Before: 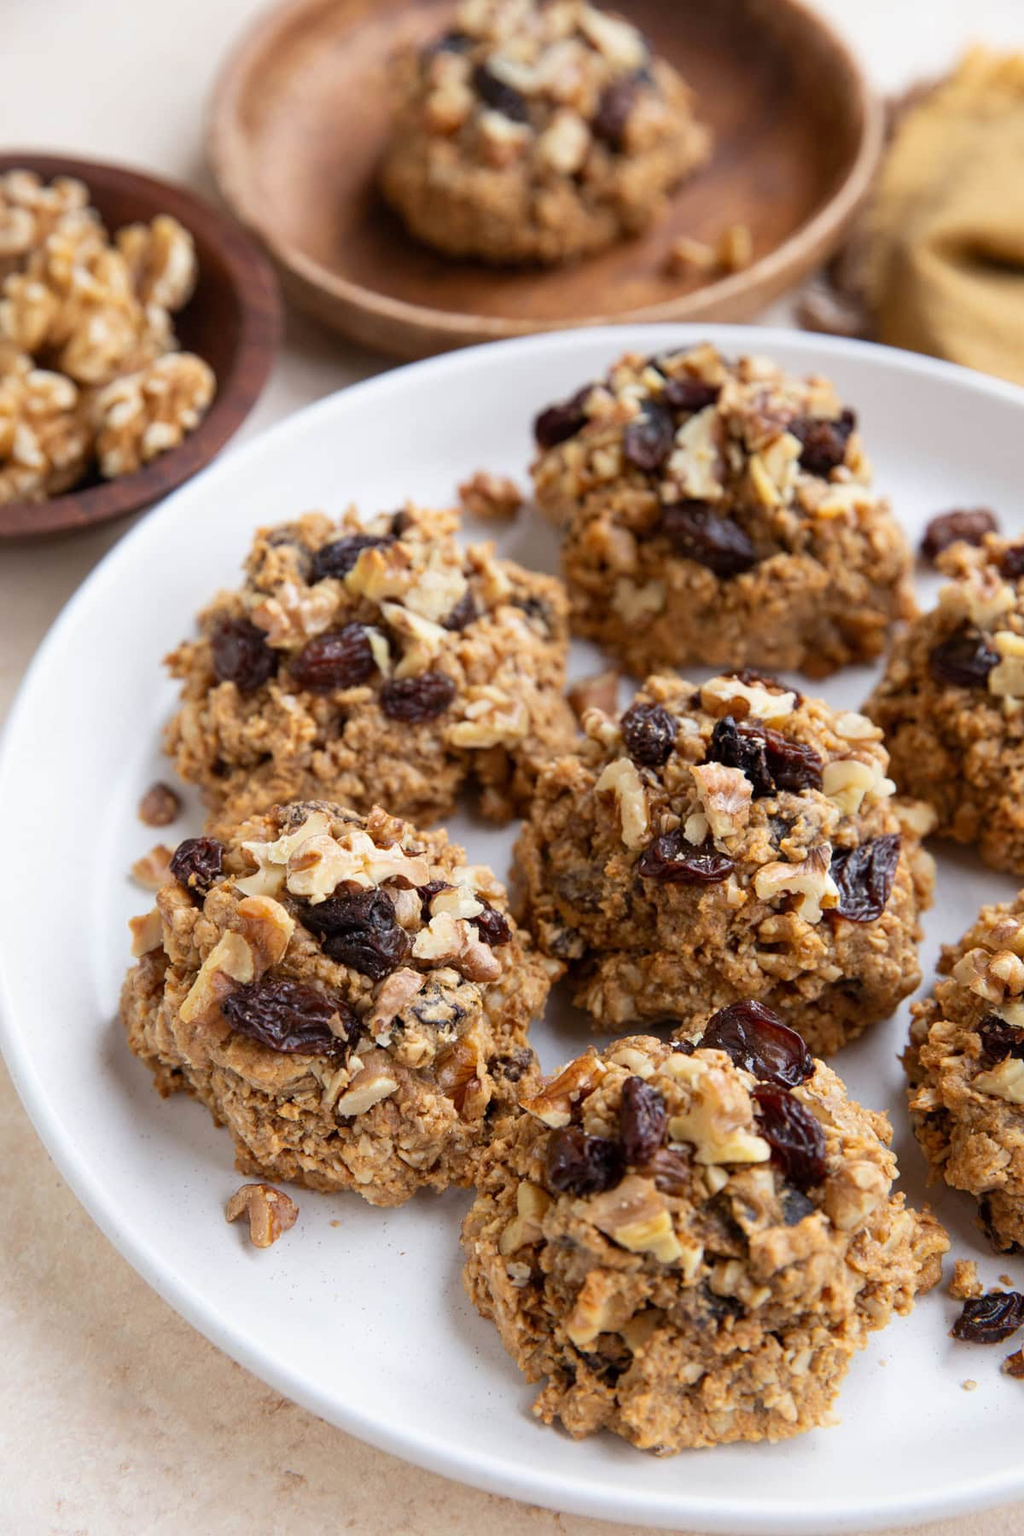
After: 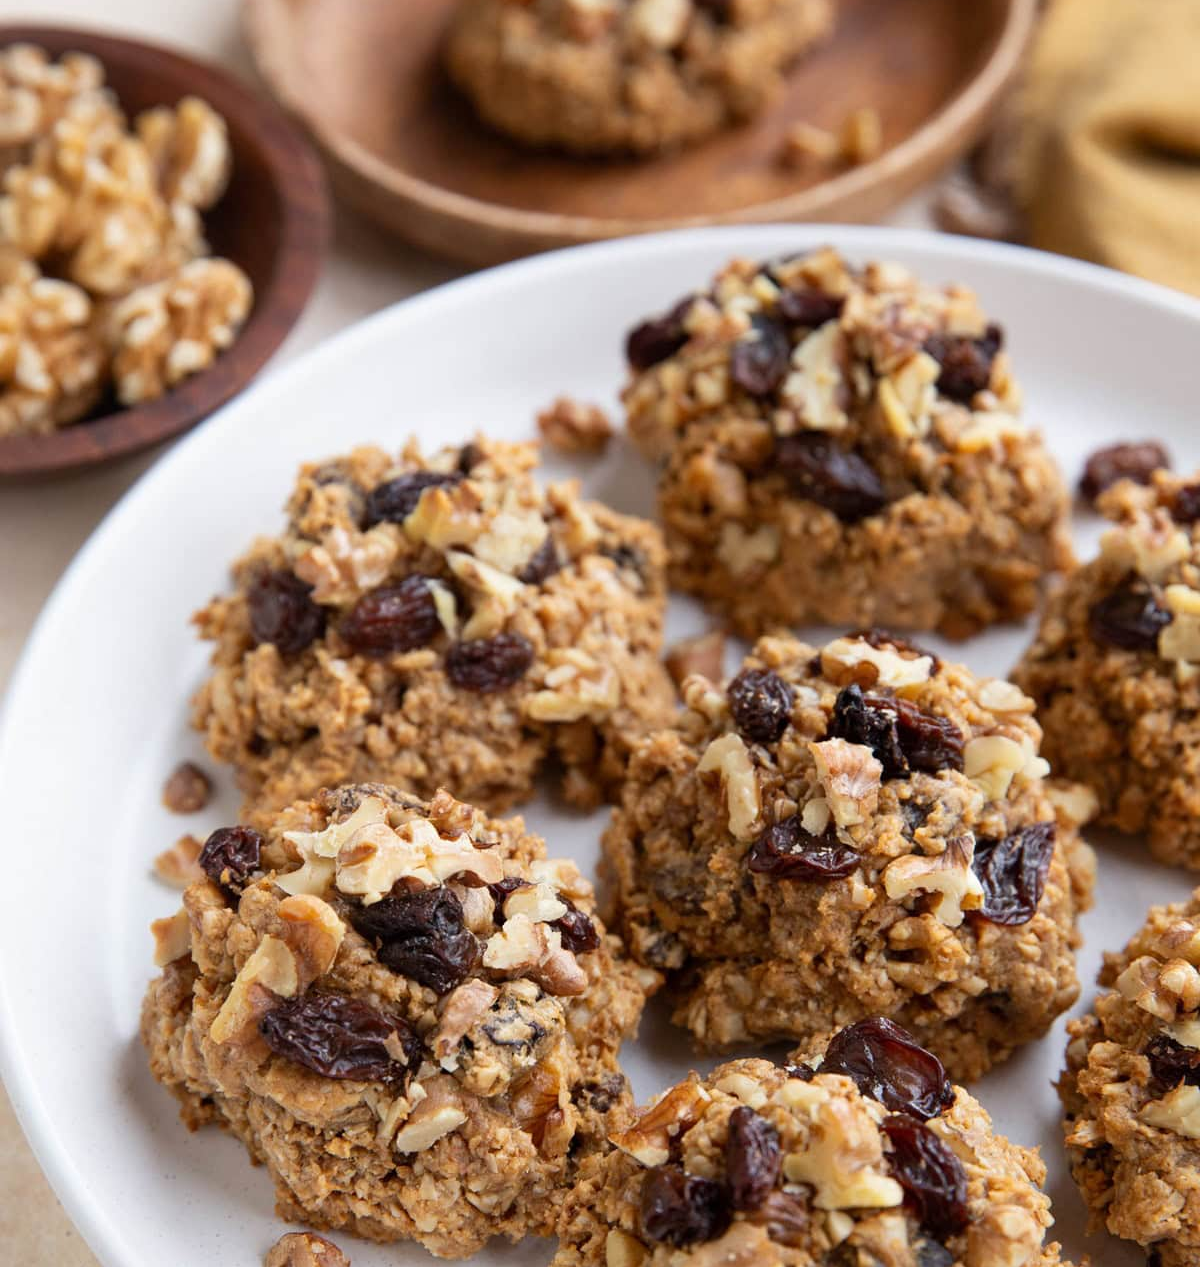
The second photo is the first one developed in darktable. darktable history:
crop and rotate: top 8.65%, bottom 20.947%
